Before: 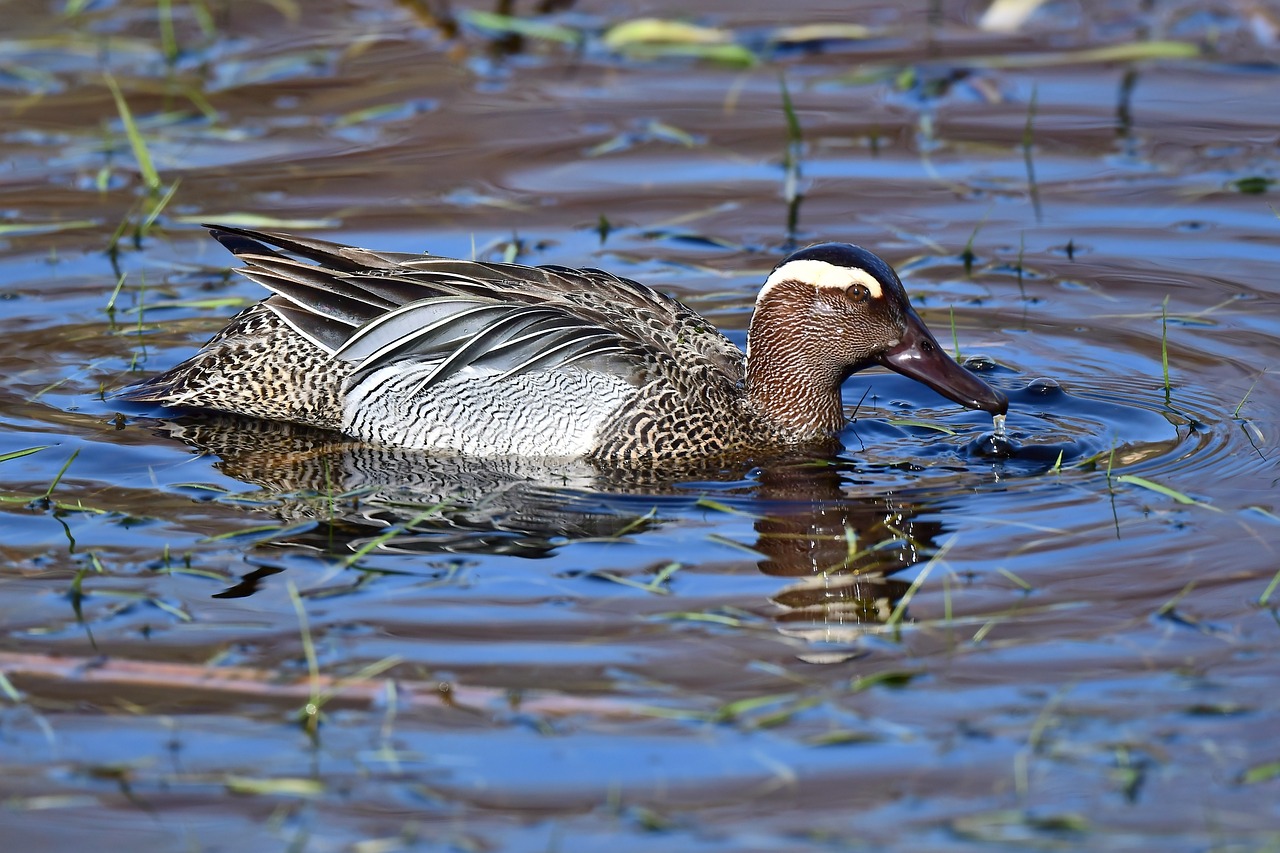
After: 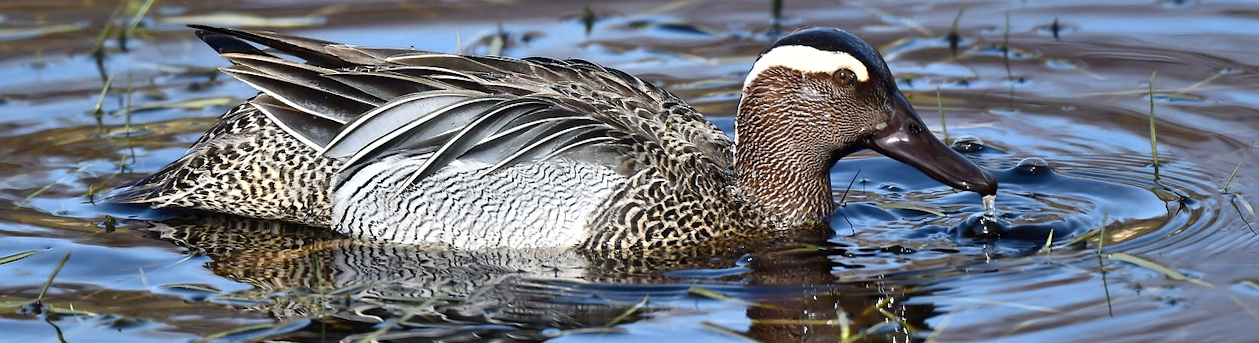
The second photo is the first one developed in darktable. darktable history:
crop and rotate: top 23.84%, bottom 34.294%
rotate and perspective: rotation -1.42°, crop left 0.016, crop right 0.984, crop top 0.035, crop bottom 0.965
color zones: curves: ch0 [(0.004, 0.306) (0.107, 0.448) (0.252, 0.656) (0.41, 0.398) (0.595, 0.515) (0.768, 0.628)]; ch1 [(0.07, 0.323) (0.151, 0.452) (0.252, 0.608) (0.346, 0.221) (0.463, 0.189) (0.61, 0.368) (0.735, 0.395) (0.921, 0.412)]; ch2 [(0, 0.476) (0.132, 0.512) (0.243, 0.512) (0.397, 0.48) (0.522, 0.376) (0.634, 0.536) (0.761, 0.46)]
